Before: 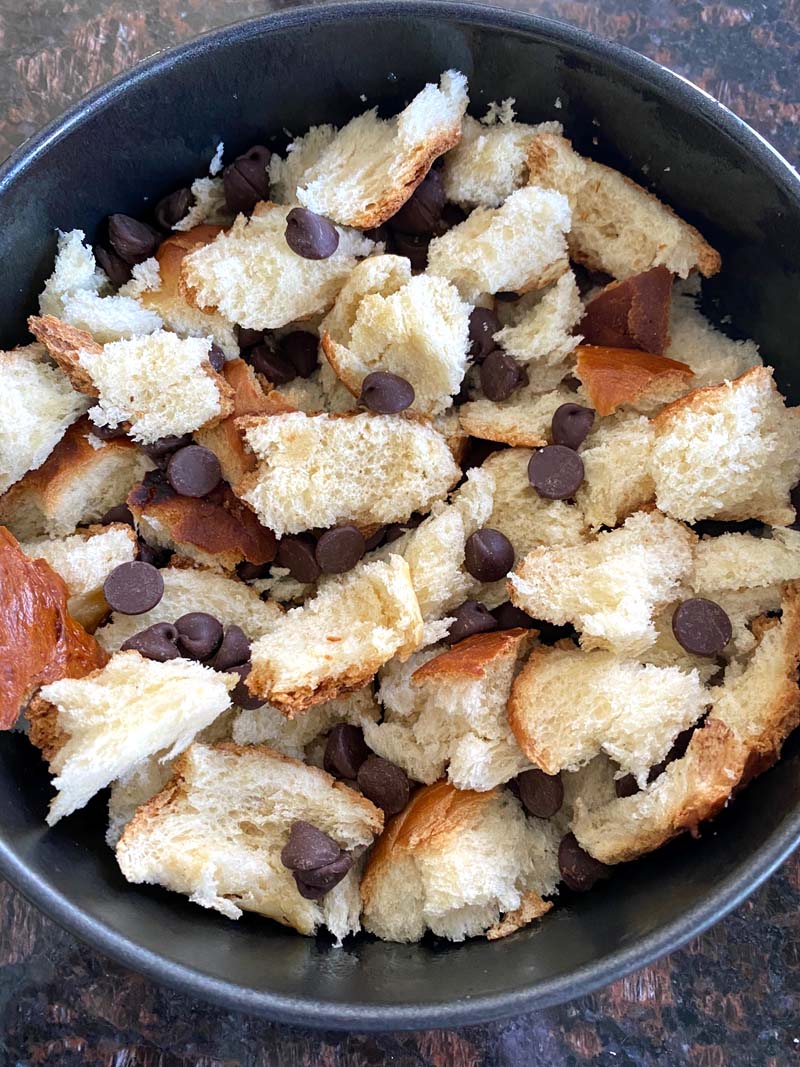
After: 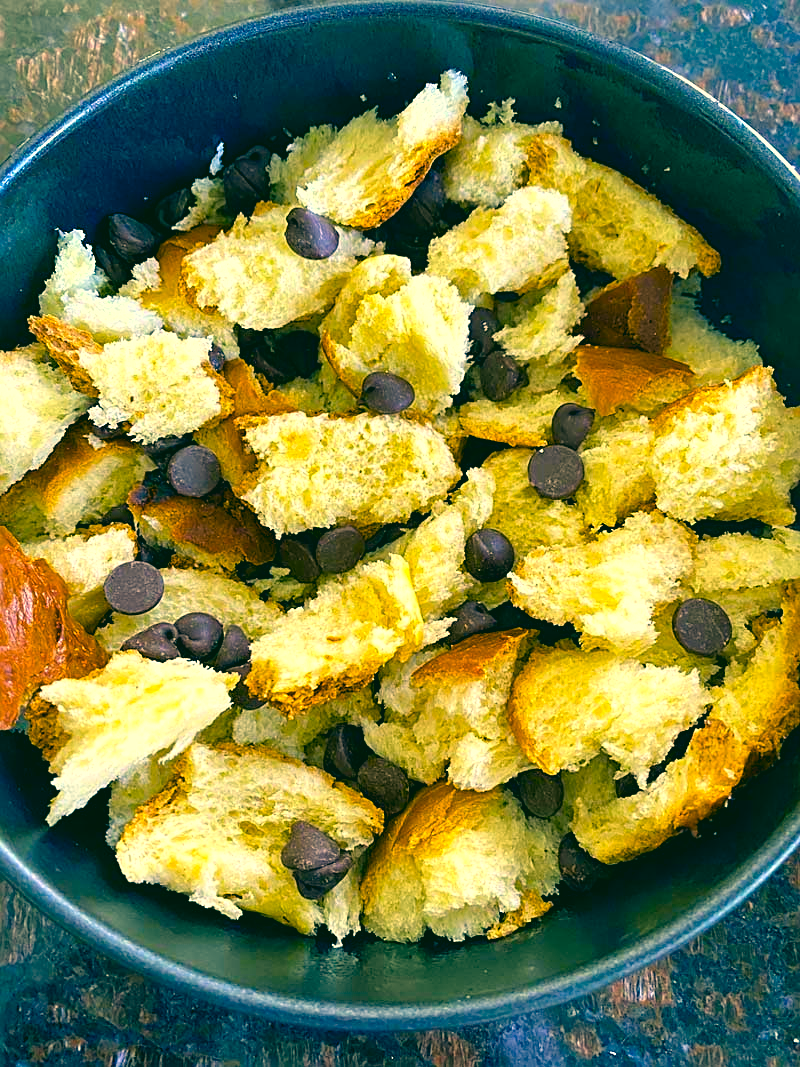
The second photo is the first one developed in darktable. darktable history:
levels: levels [0, 0.492, 0.984]
color balance rgb: shadows lift › chroma 2.904%, shadows lift › hue 278.29°, power › chroma 0.252%, power › hue 62.9°, perceptual saturation grading › global saturation 25.779%, perceptual brilliance grading › global brilliance 2.963%, perceptual brilliance grading › highlights -2.702%, perceptual brilliance grading › shadows 2.63%, global vibrance 59.668%
exposure: exposure 0.204 EV, compensate exposure bias true, compensate highlight preservation false
sharpen: on, module defaults
color correction: highlights a* 2.01, highlights b* 33.96, shadows a* -36.82, shadows b* -5.38
